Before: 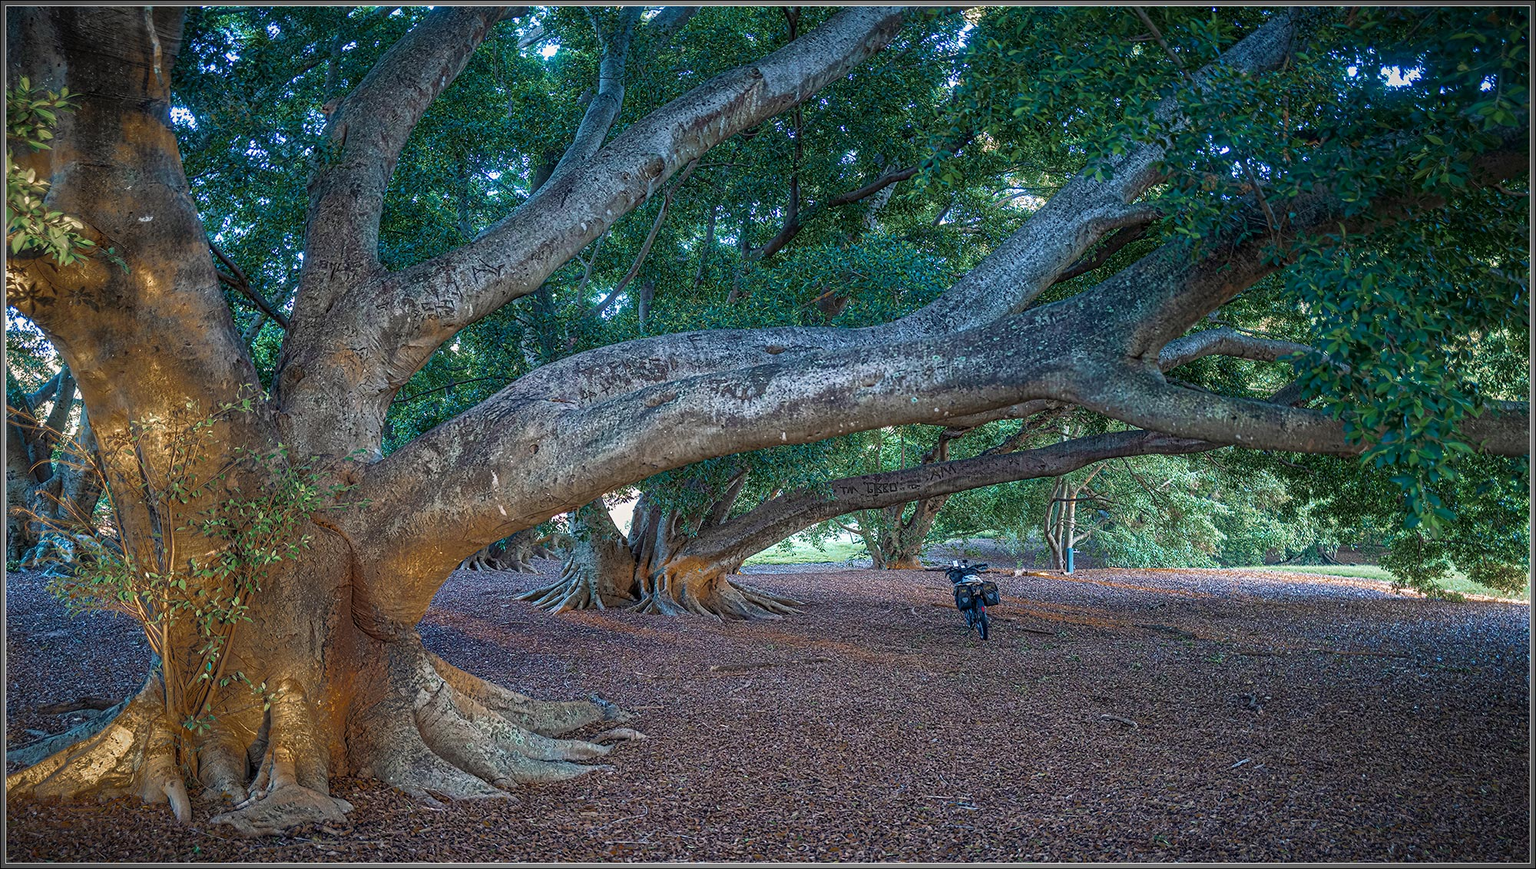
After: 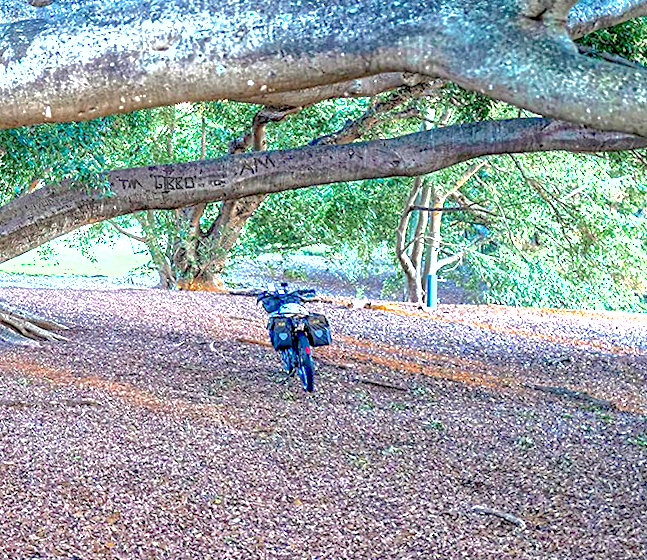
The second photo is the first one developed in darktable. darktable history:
shadows and highlights: on, module defaults
rotate and perspective: rotation 1.69°, lens shift (vertical) -0.023, lens shift (horizontal) -0.291, crop left 0.025, crop right 0.988, crop top 0.092, crop bottom 0.842
exposure: black level correction 0.005, exposure 2.084 EV, compensate highlight preservation false
crop: left 40.878%, top 39.176%, right 25.993%, bottom 3.081%
